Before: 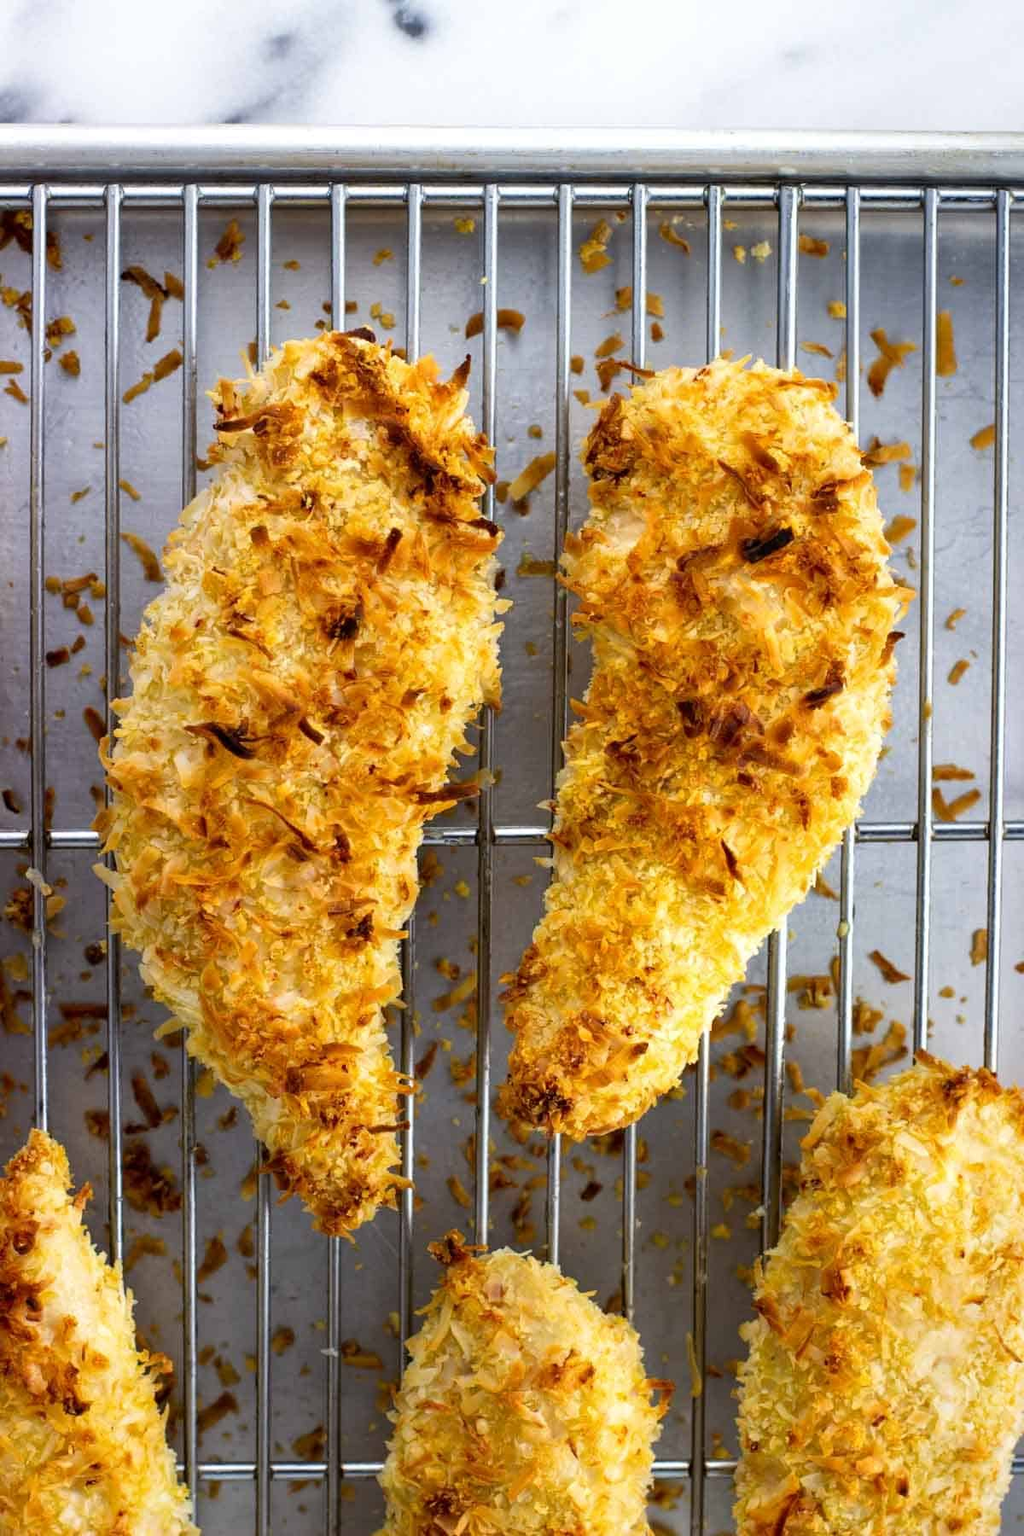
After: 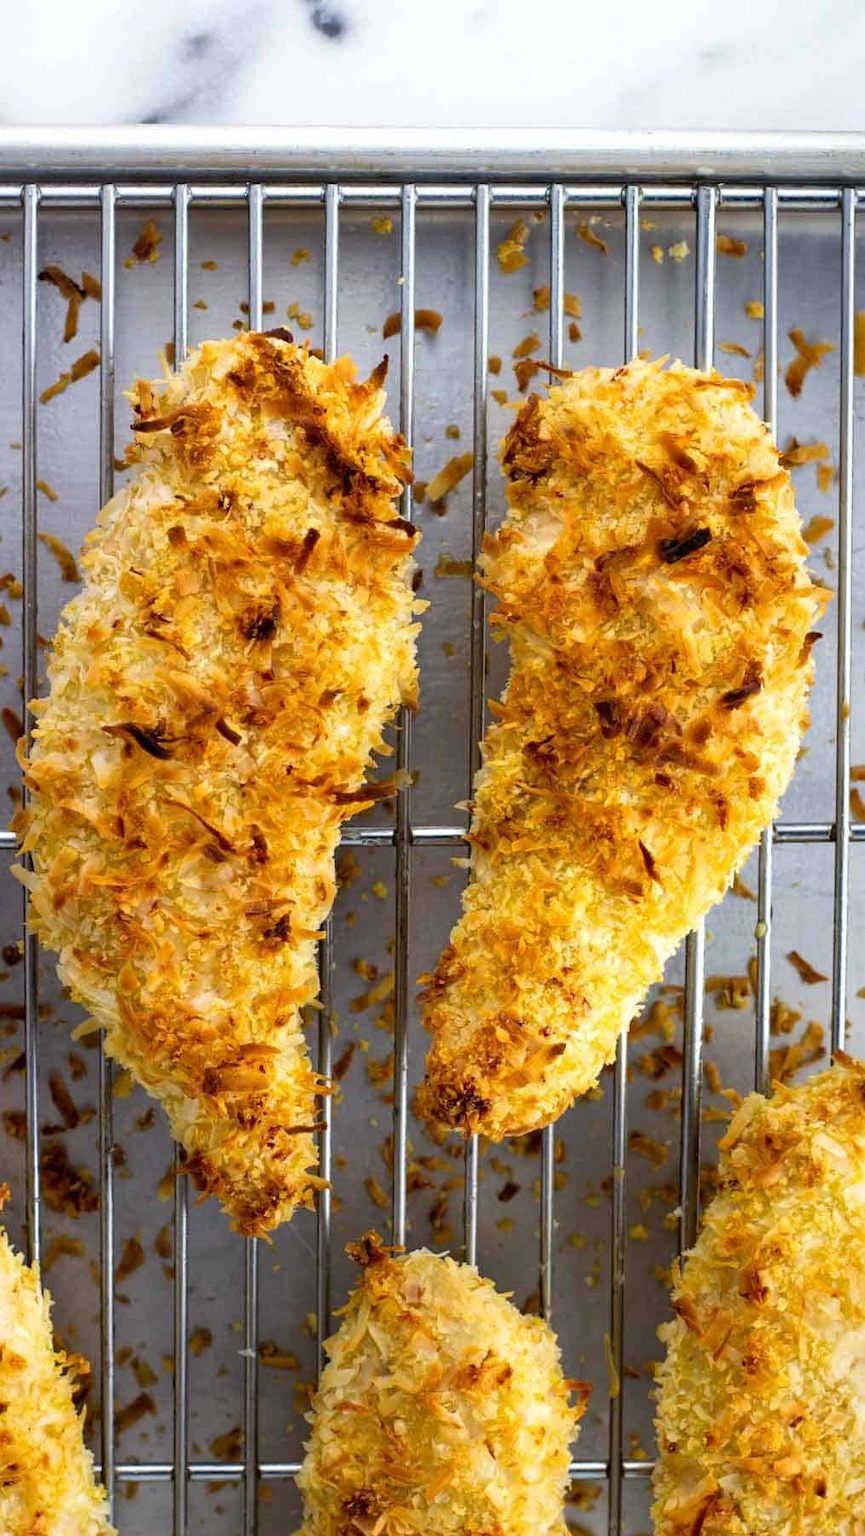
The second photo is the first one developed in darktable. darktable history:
crop: left 8.085%, right 7.382%
